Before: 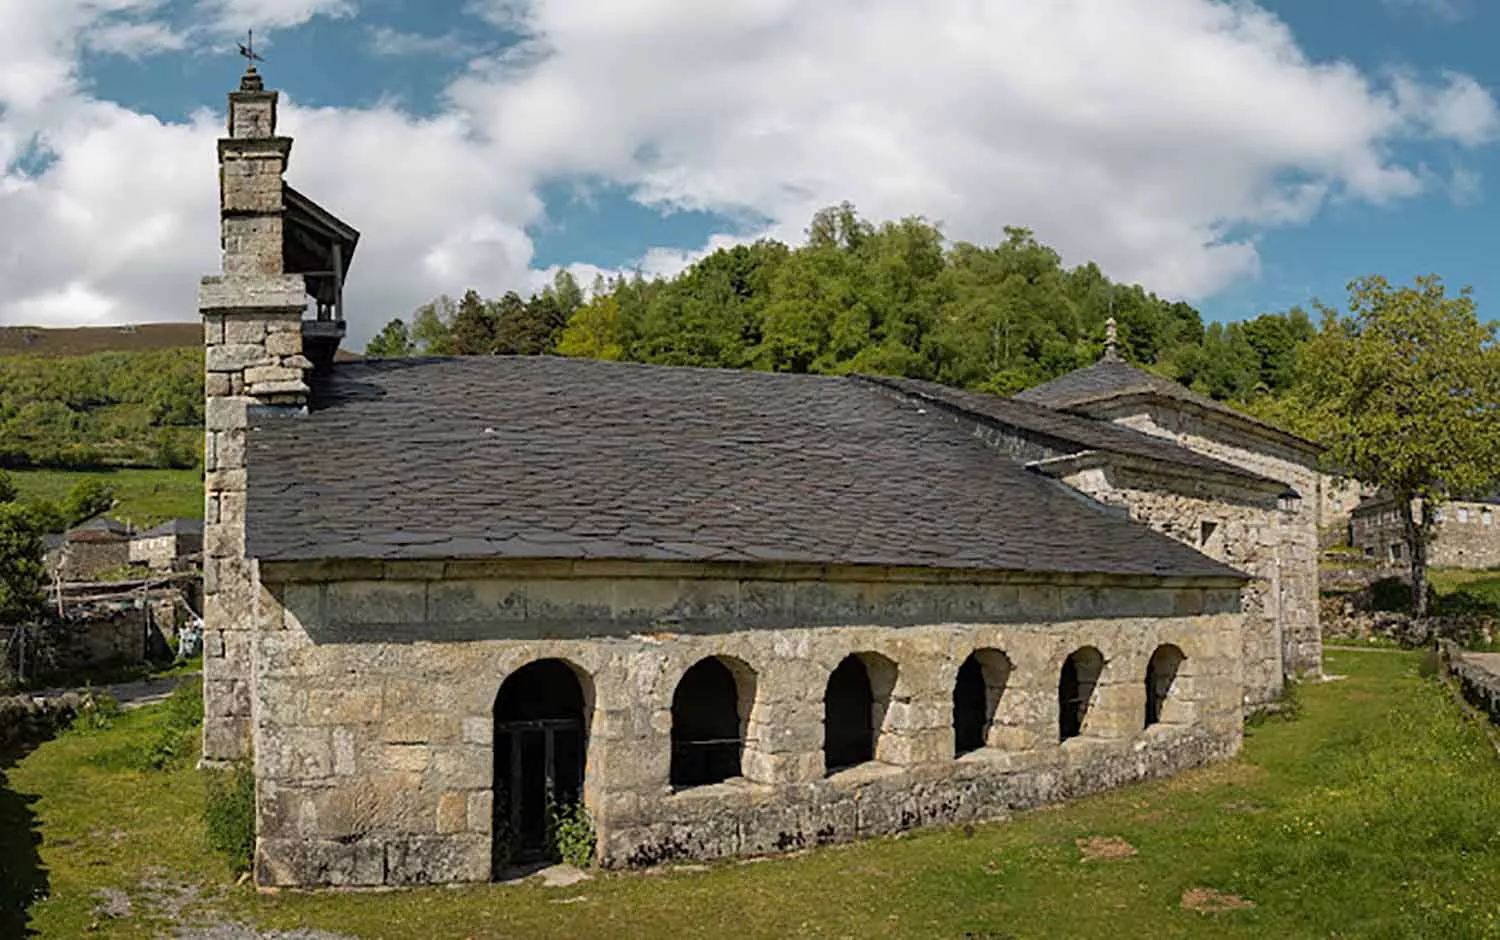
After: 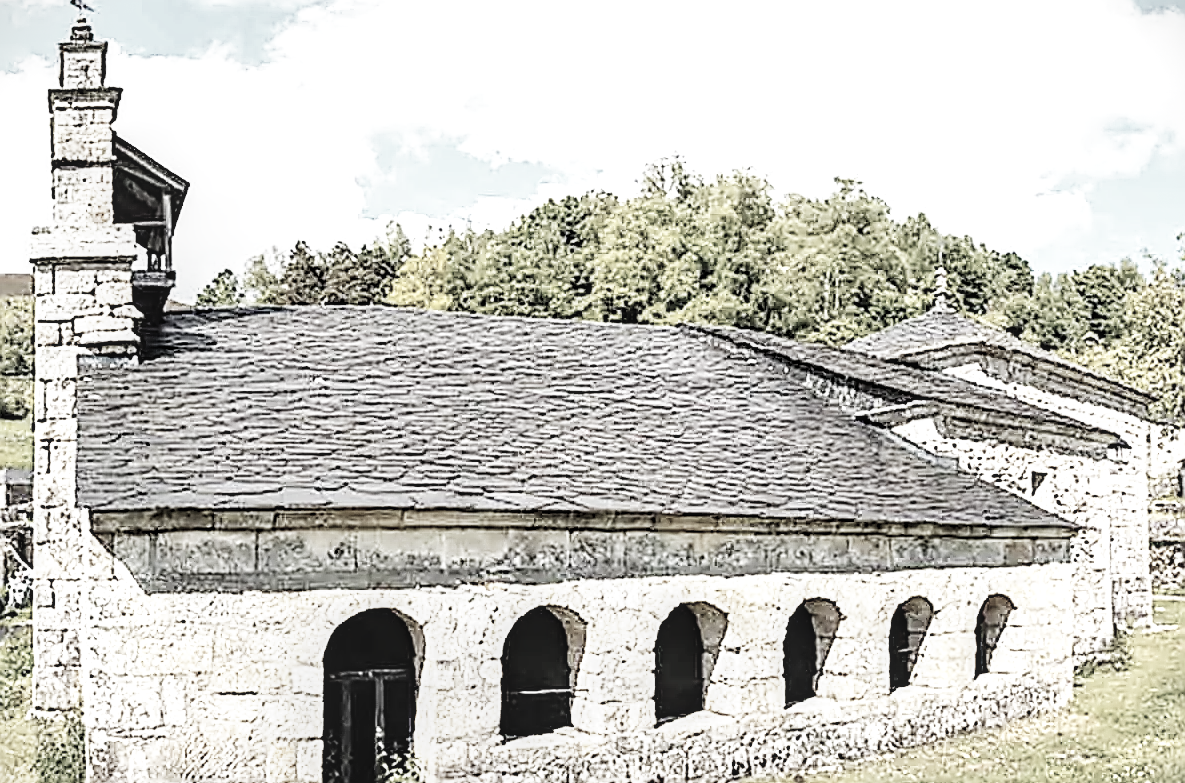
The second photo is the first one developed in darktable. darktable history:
sharpen: radius 1.694, amount 1.299
color correction: highlights b* -0.015, saturation 0.231
crop: left 11.356%, top 5.411%, right 9.596%, bottom 10.548%
local contrast: detail 130%
base curve: curves: ch0 [(0, 0) (0.007, 0.004) (0.027, 0.03) (0.046, 0.07) (0.207, 0.54) (0.442, 0.872) (0.673, 0.972) (1, 1)], preserve colors none
haze removal: compatibility mode true, adaptive false
exposure: black level correction 0, exposure 1.2 EV, compensate exposure bias true, compensate highlight preservation false
vignetting: fall-off start 100.71%, brightness -0.402, saturation -0.302, dithering 8-bit output
